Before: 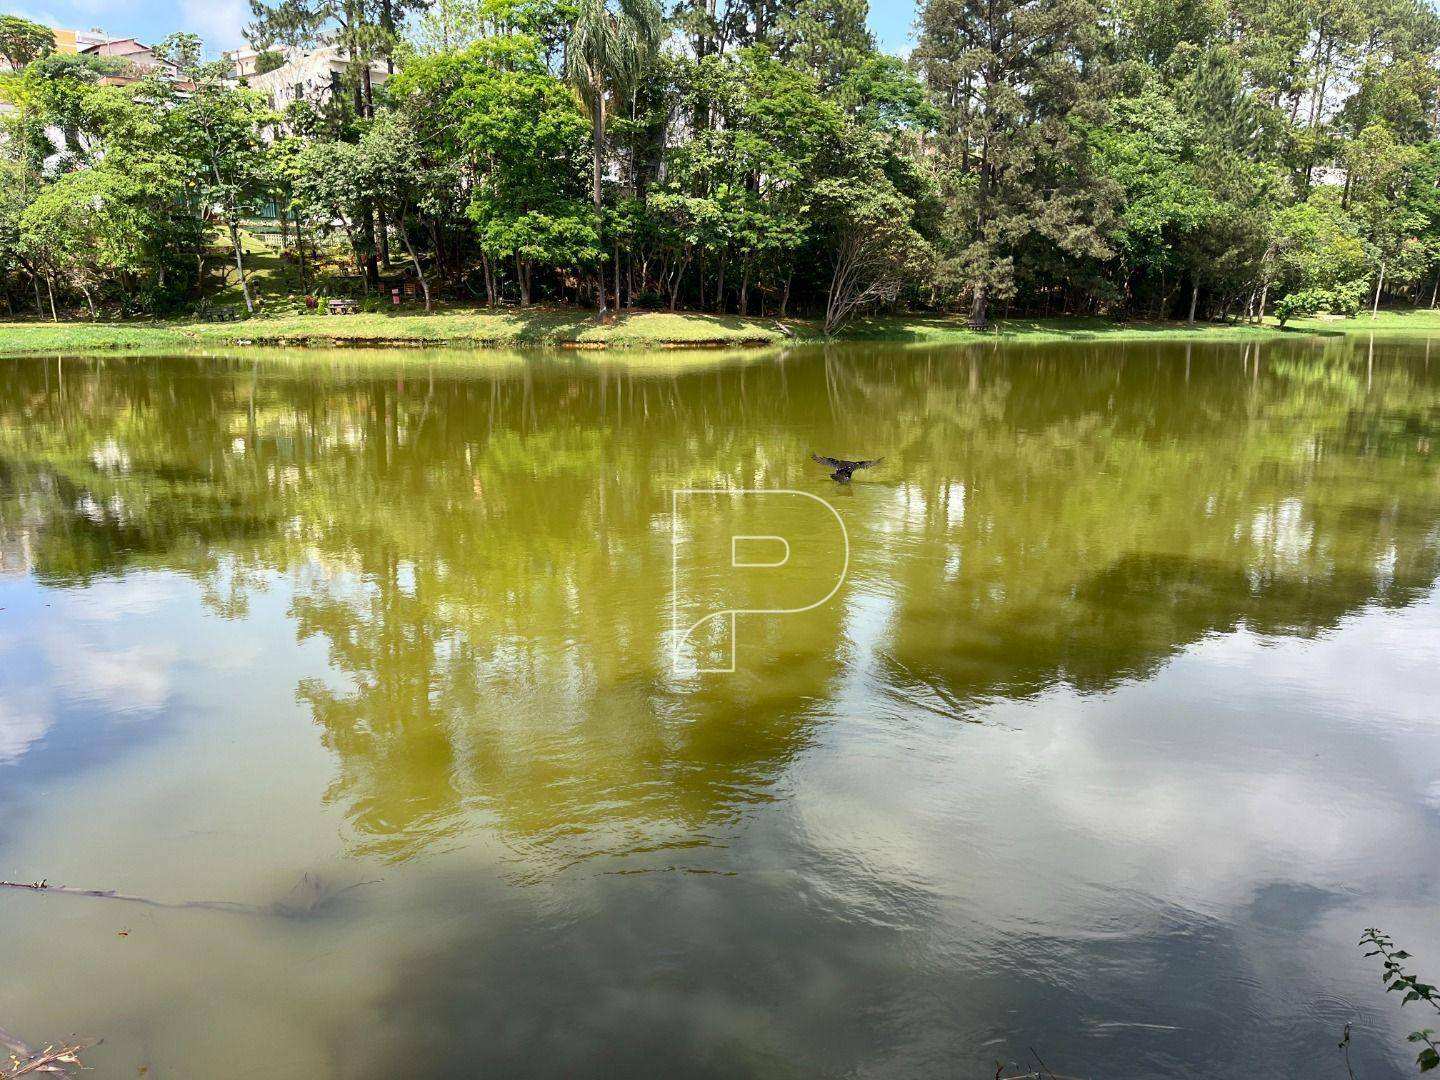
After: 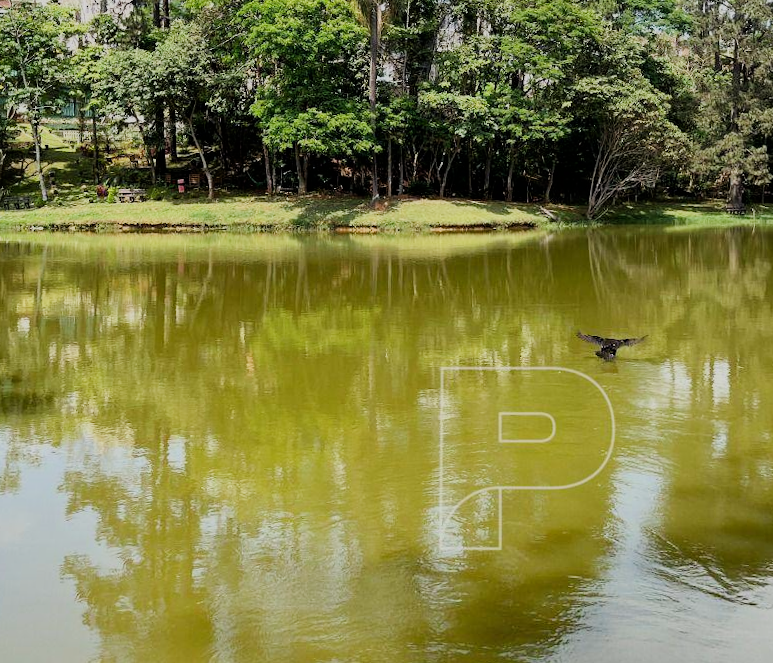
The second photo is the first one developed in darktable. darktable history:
crop: left 17.835%, top 7.675%, right 32.881%, bottom 32.213%
filmic rgb: black relative exposure -7.65 EV, white relative exposure 4.56 EV, hardness 3.61
rotate and perspective: rotation 0.128°, lens shift (vertical) -0.181, lens shift (horizontal) -0.044, shear 0.001, automatic cropping off
